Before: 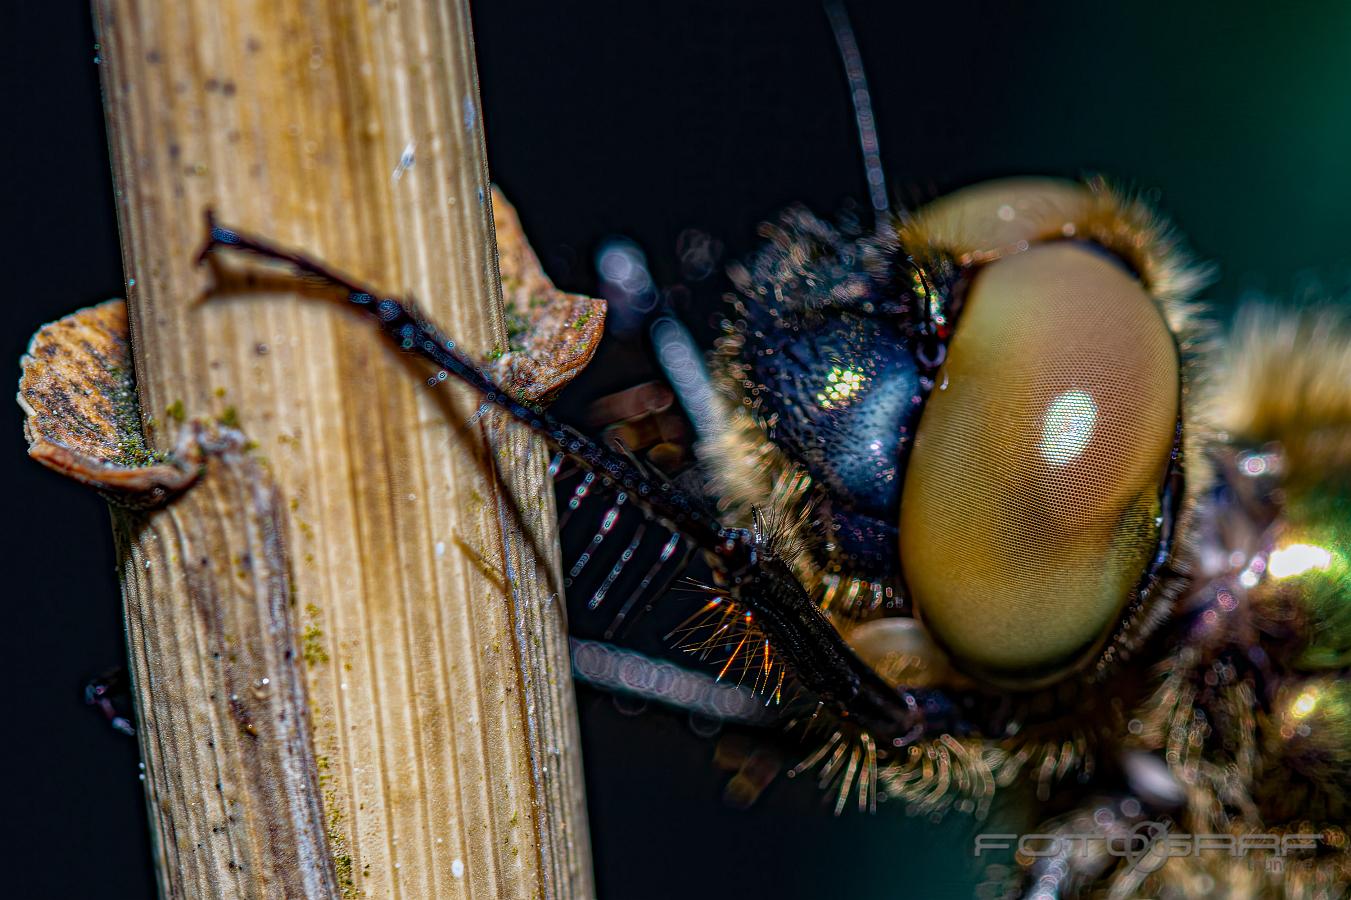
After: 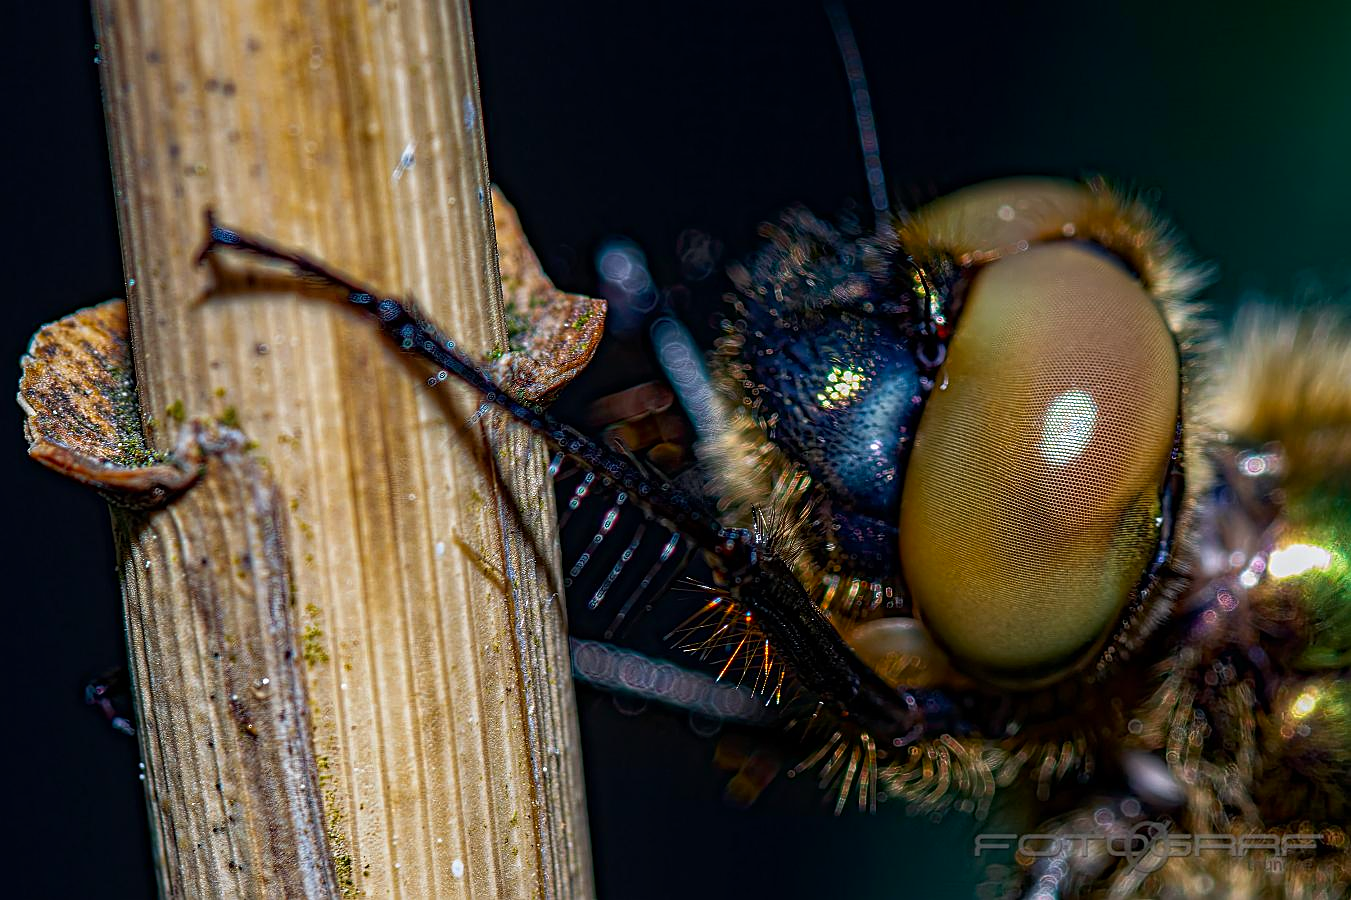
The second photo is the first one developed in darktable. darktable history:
shadows and highlights: shadows -40.16, highlights 64.74, soften with gaussian
sharpen: amount 0.494
tone curve: color space Lab, independent channels, preserve colors none
